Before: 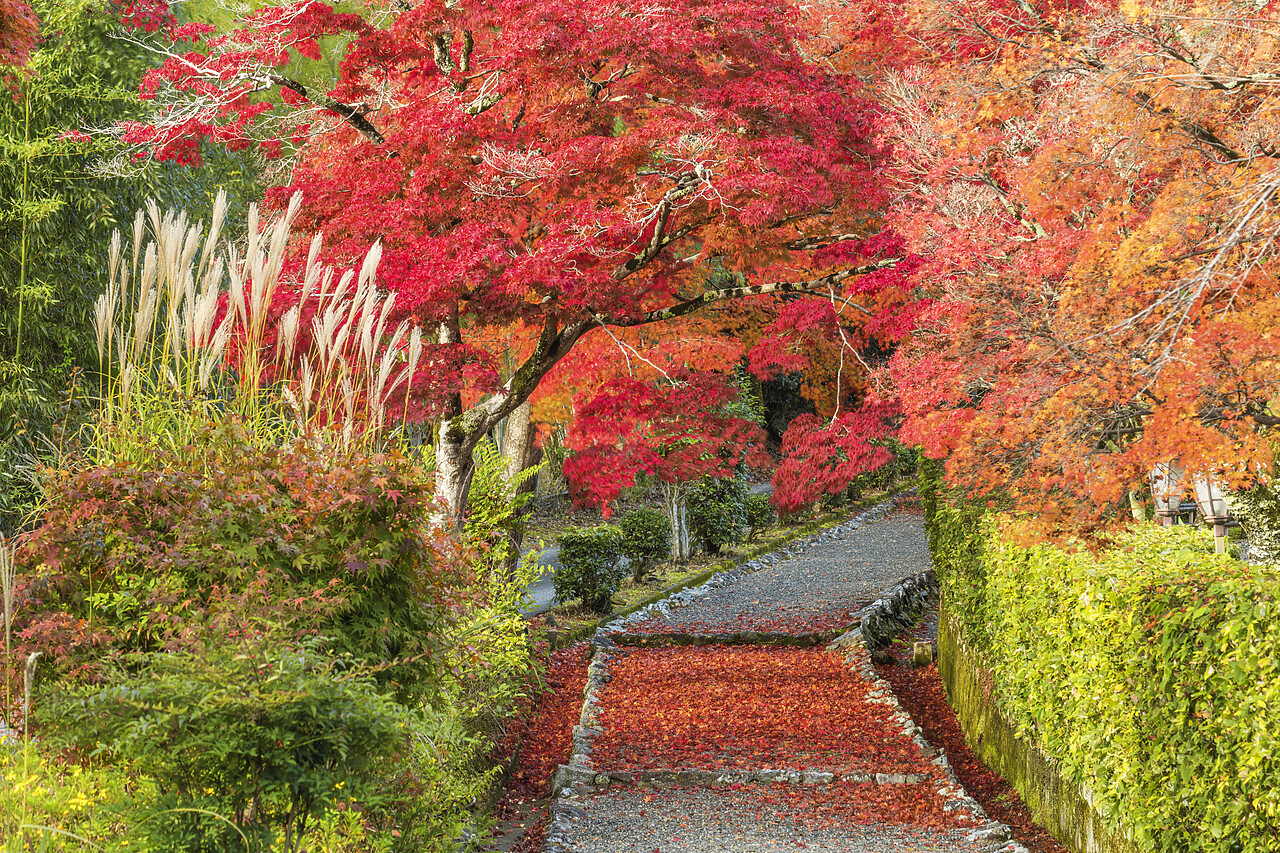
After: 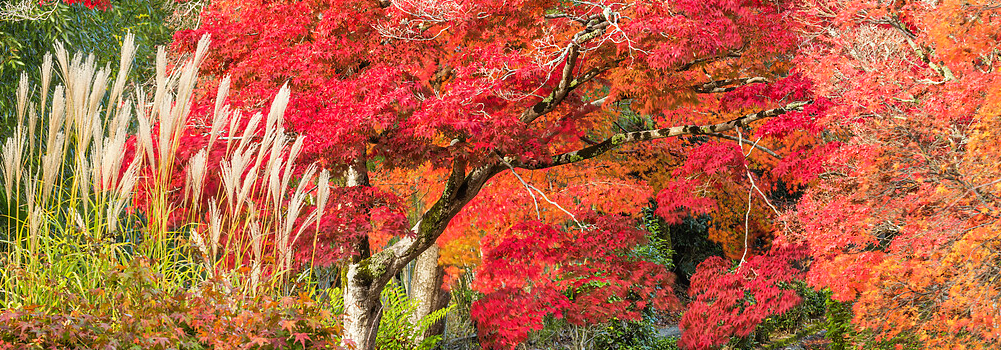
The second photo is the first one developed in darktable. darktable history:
crop: left 7.222%, top 18.429%, right 14.516%, bottom 40.522%
